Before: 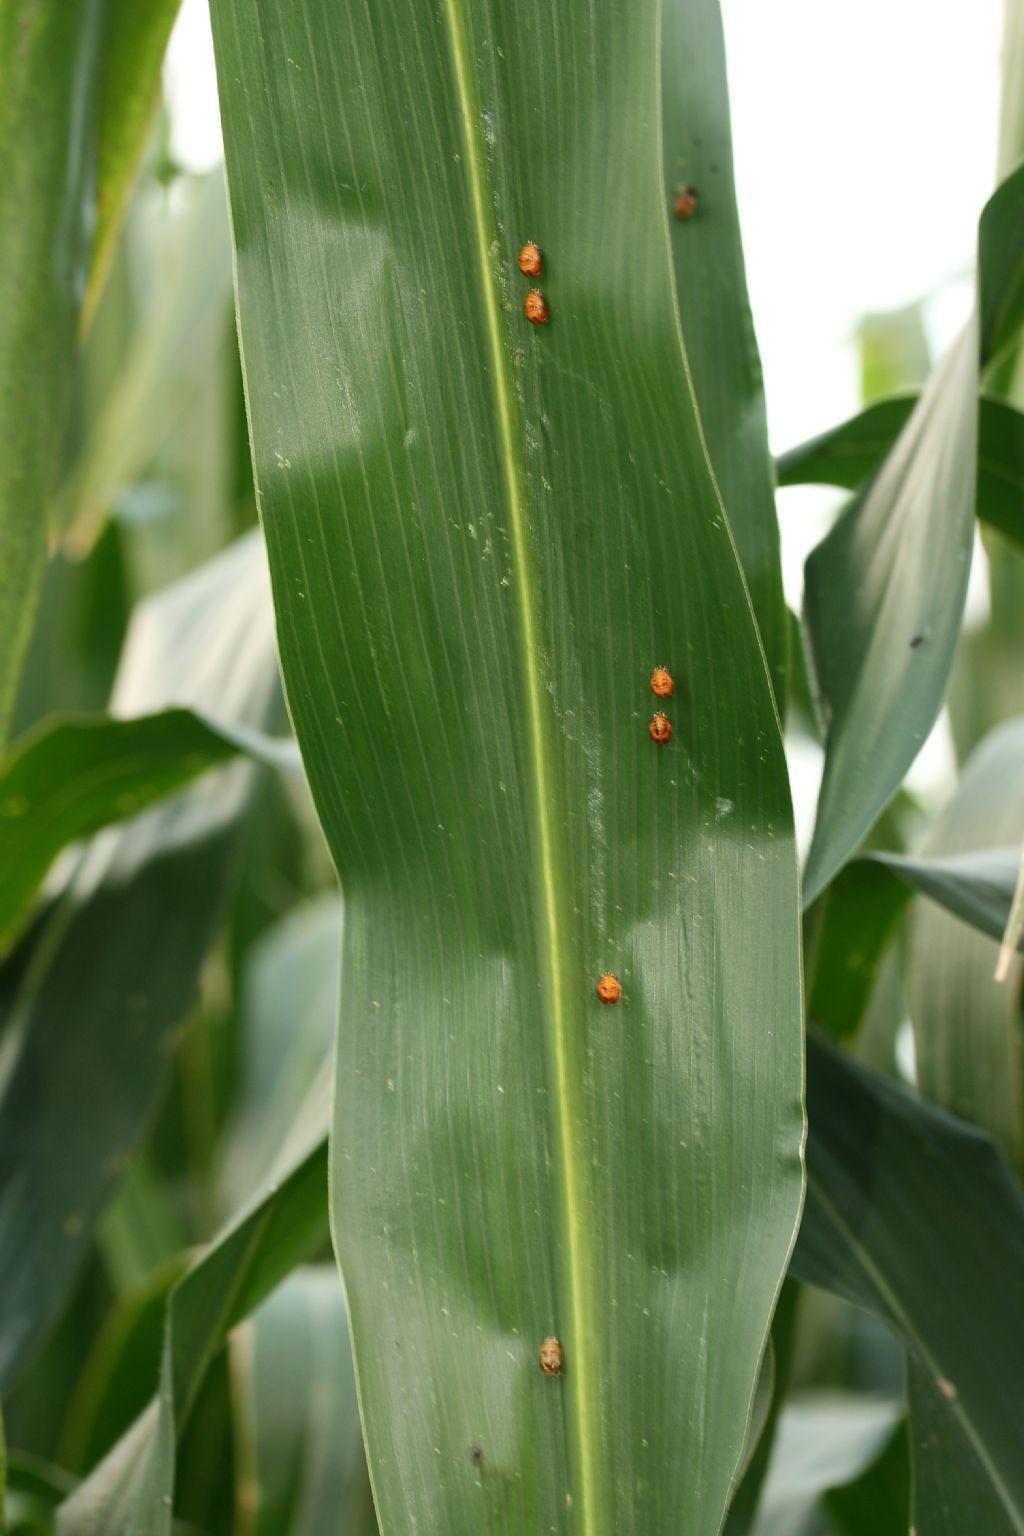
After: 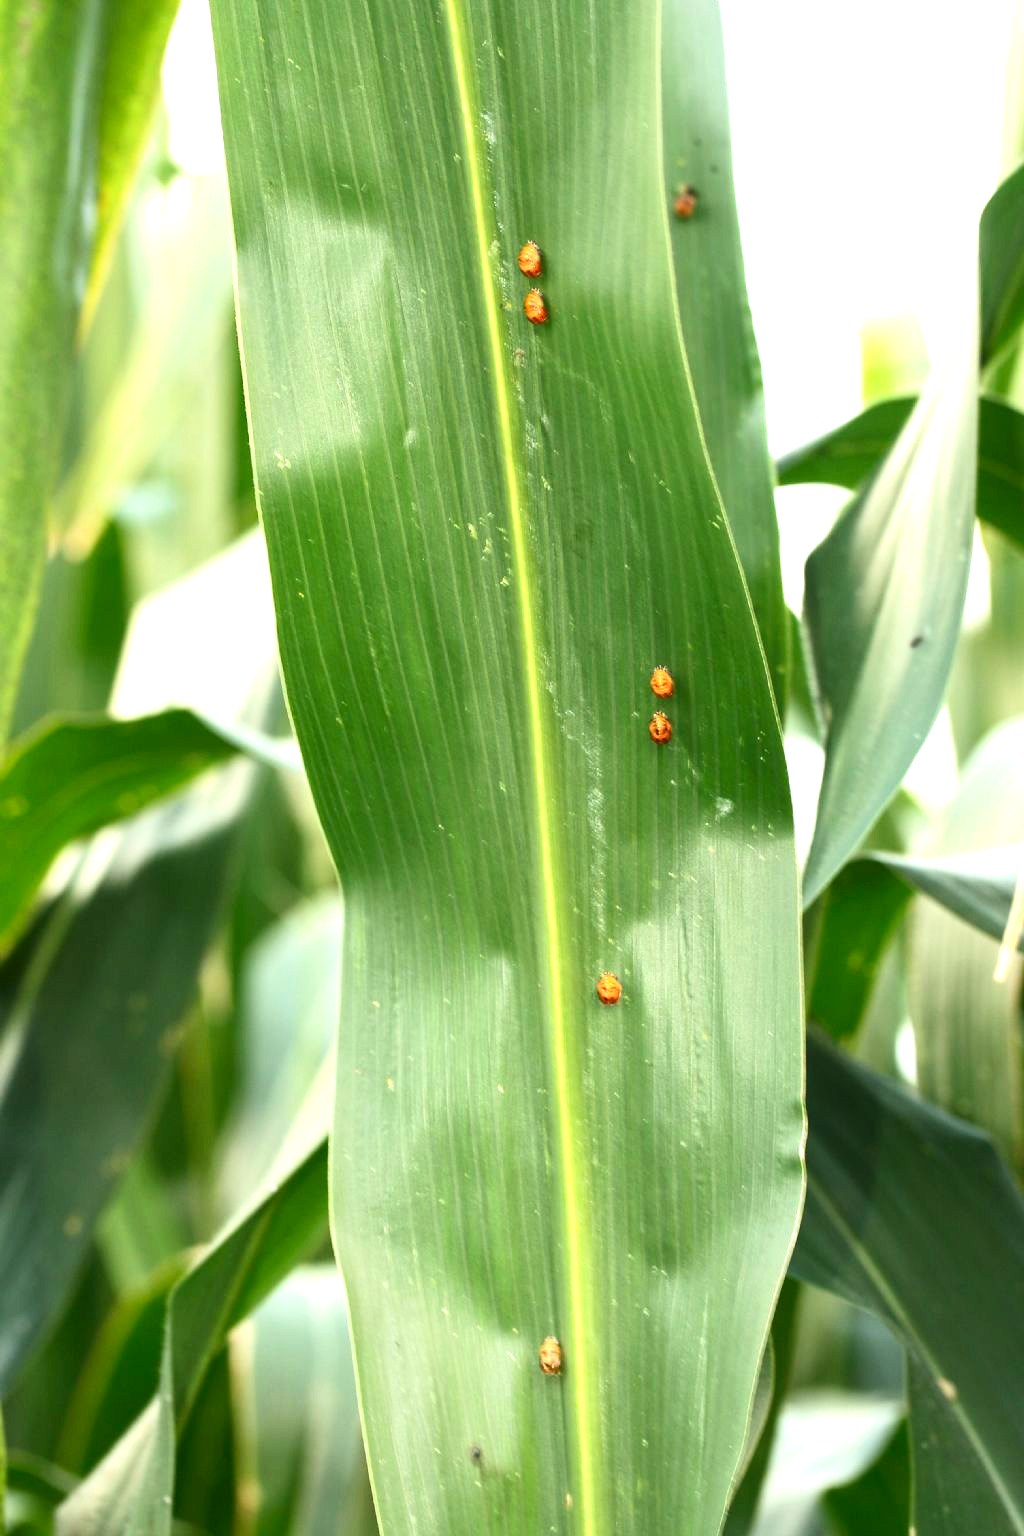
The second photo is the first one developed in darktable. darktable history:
exposure: exposure 1.235 EV, compensate exposure bias true, compensate highlight preservation false
contrast brightness saturation: contrast 0.149, brightness -0.013, saturation 0.103
